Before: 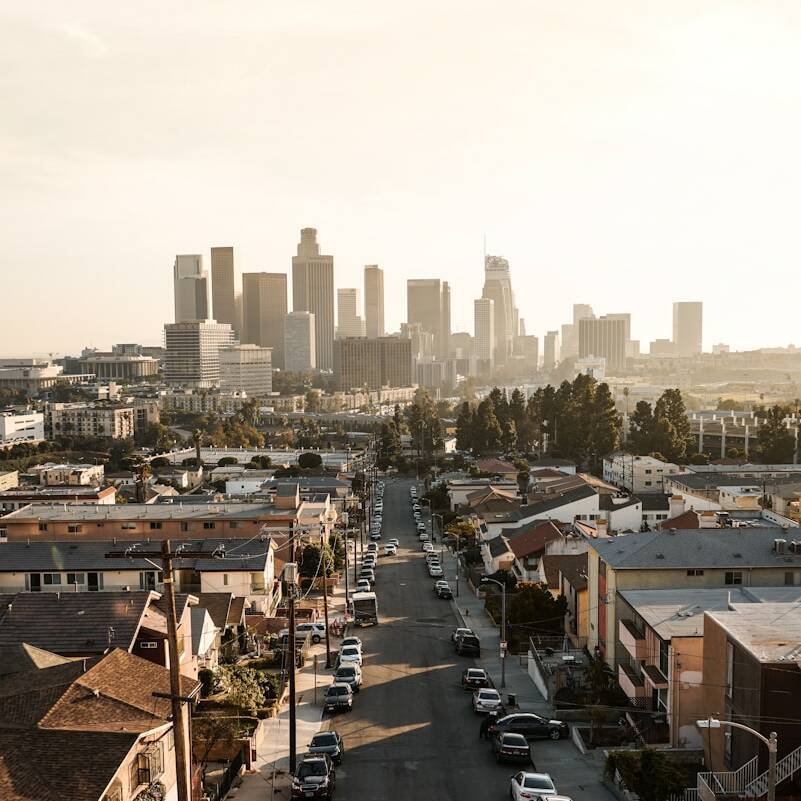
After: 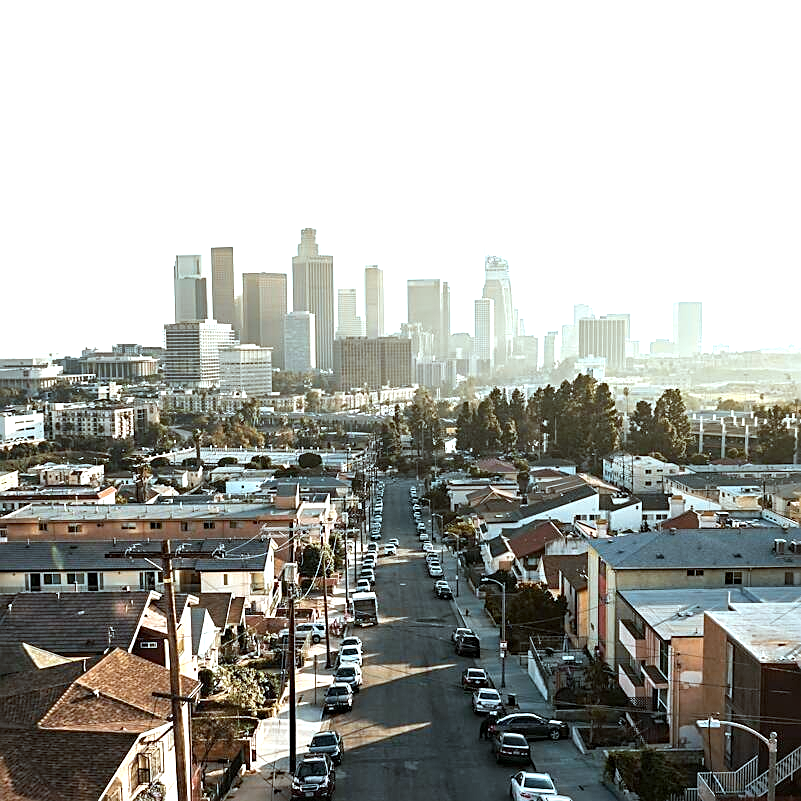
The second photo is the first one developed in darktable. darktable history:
haze removal: compatibility mode true, adaptive false
exposure: exposure 0.83 EV, compensate highlight preservation false
color correction: highlights a* -11.48, highlights b* -15.63
sharpen: on, module defaults
